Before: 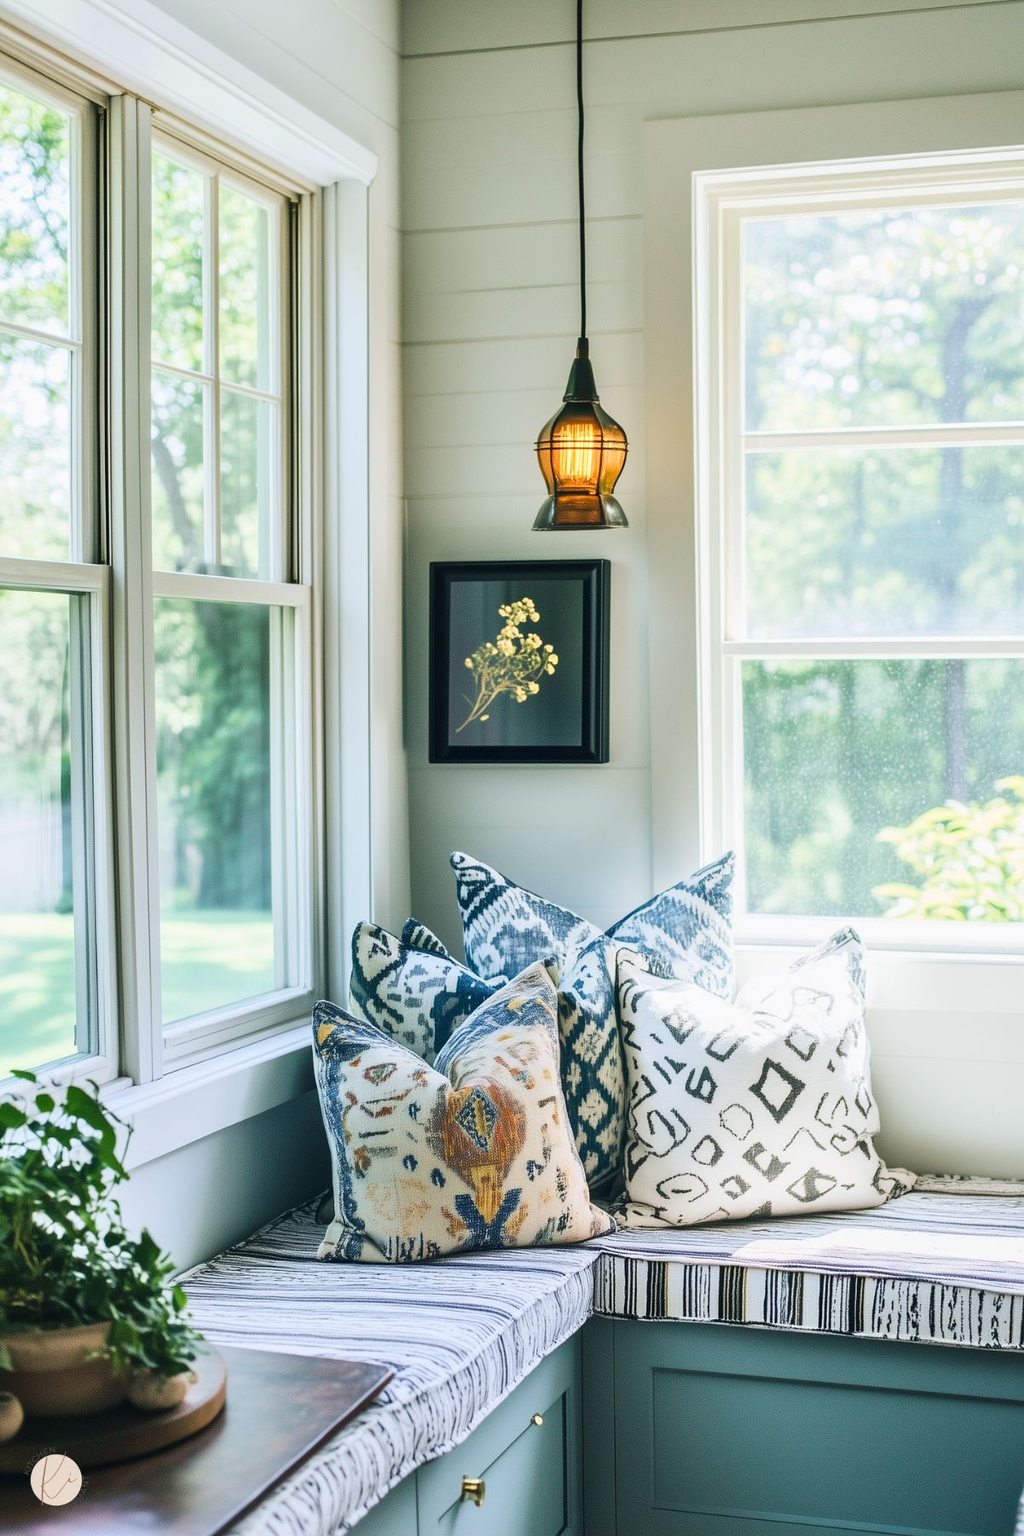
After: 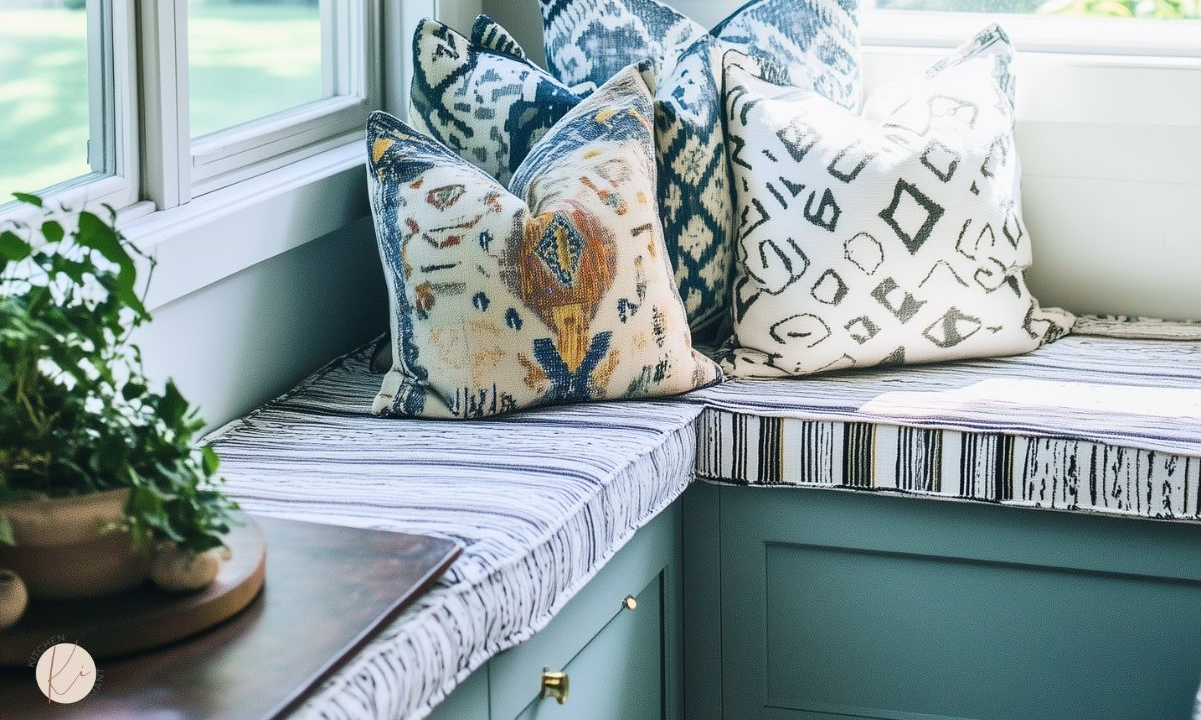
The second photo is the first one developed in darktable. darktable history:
crop and rotate: top 59.004%, bottom 0.967%
contrast brightness saturation: saturation -0.047
